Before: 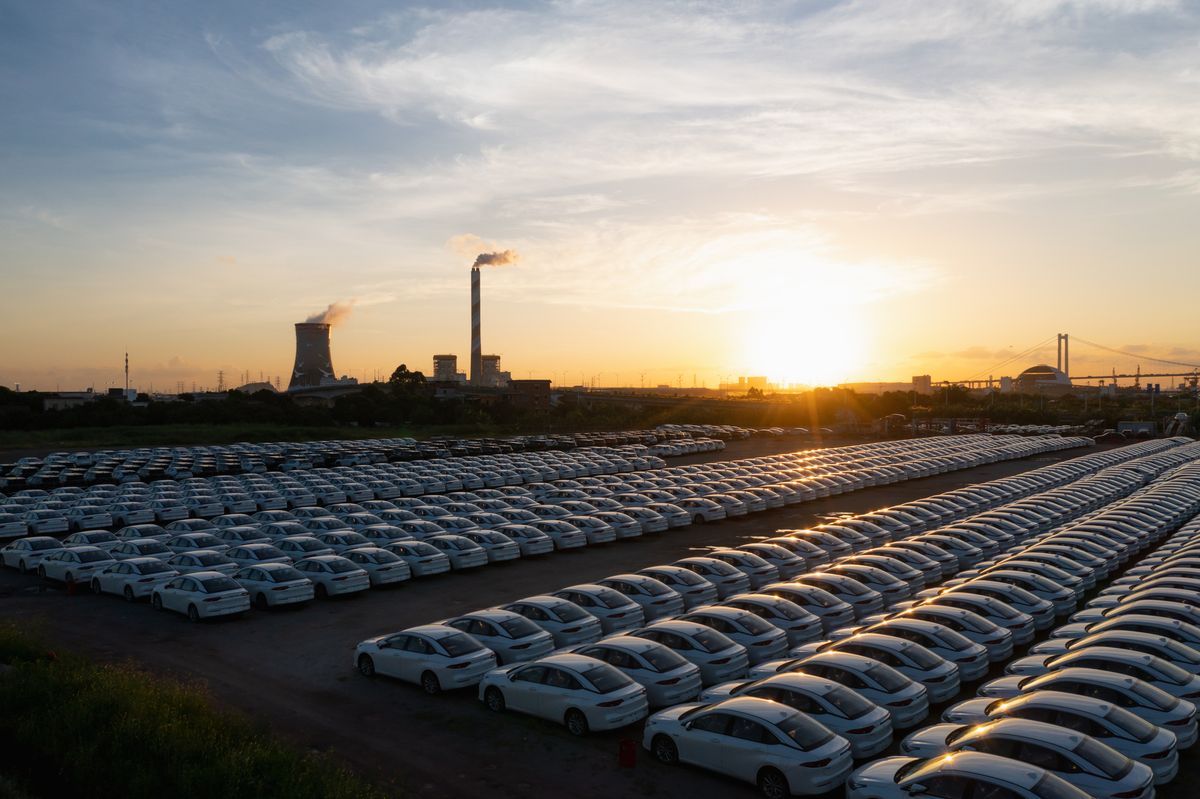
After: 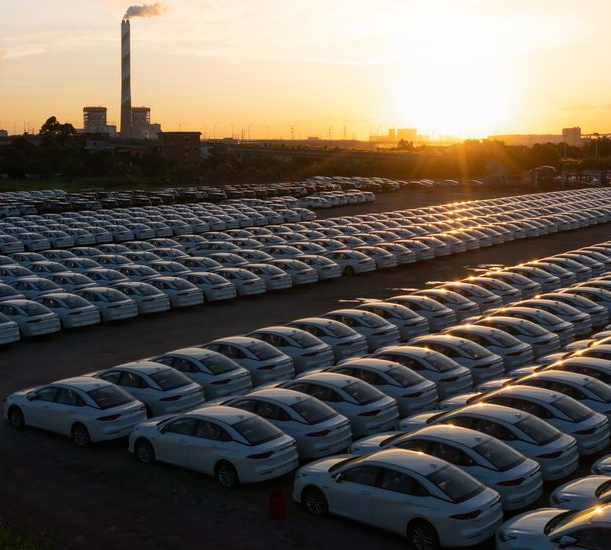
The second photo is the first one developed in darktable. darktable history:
crop and rotate: left 29.237%, top 31.152%, right 19.807%
shadows and highlights: shadows -24.28, highlights 49.77, soften with gaussian
